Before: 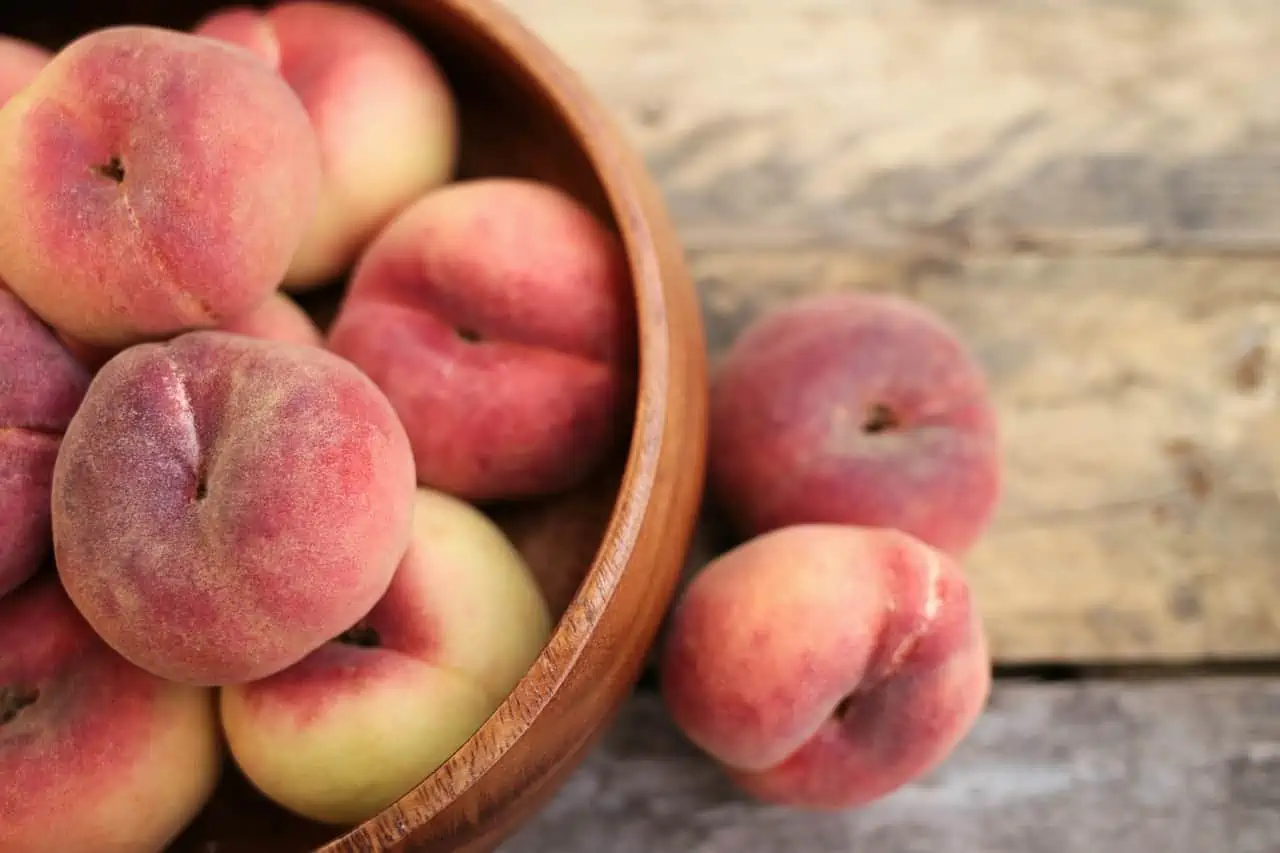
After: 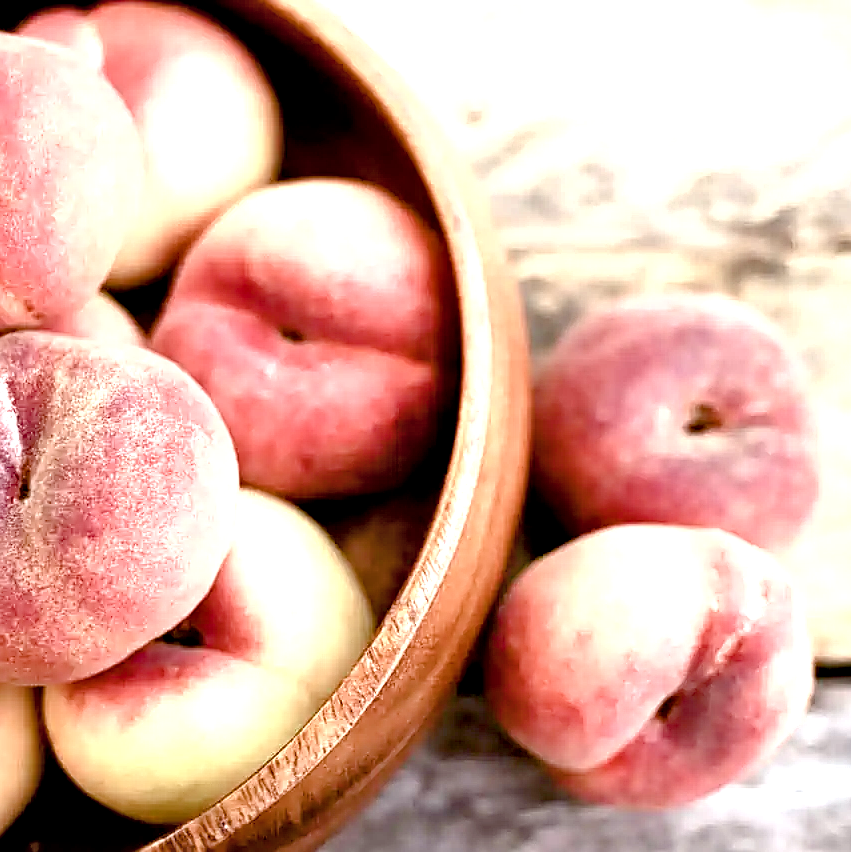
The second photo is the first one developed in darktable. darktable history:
local contrast: mode bilateral grid, contrast 21, coarseness 50, detail 129%, midtone range 0.2
color correction: highlights b* -0.028, saturation 0.786
color balance rgb: perceptual saturation grading › global saturation 20%, perceptual saturation grading › highlights -50.564%, perceptual saturation grading › shadows 30.778%, global vibrance 20%
sharpen: amount 0.496
shadows and highlights: shadows 36.51, highlights -27.29, soften with gaussian
haze removal: compatibility mode true, adaptive false
exposure: black level correction 0.009, exposure 1.42 EV, compensate exposure bias true, compensate highlight preservation false
crop and rotate: left 13.892%, right 19.607%
